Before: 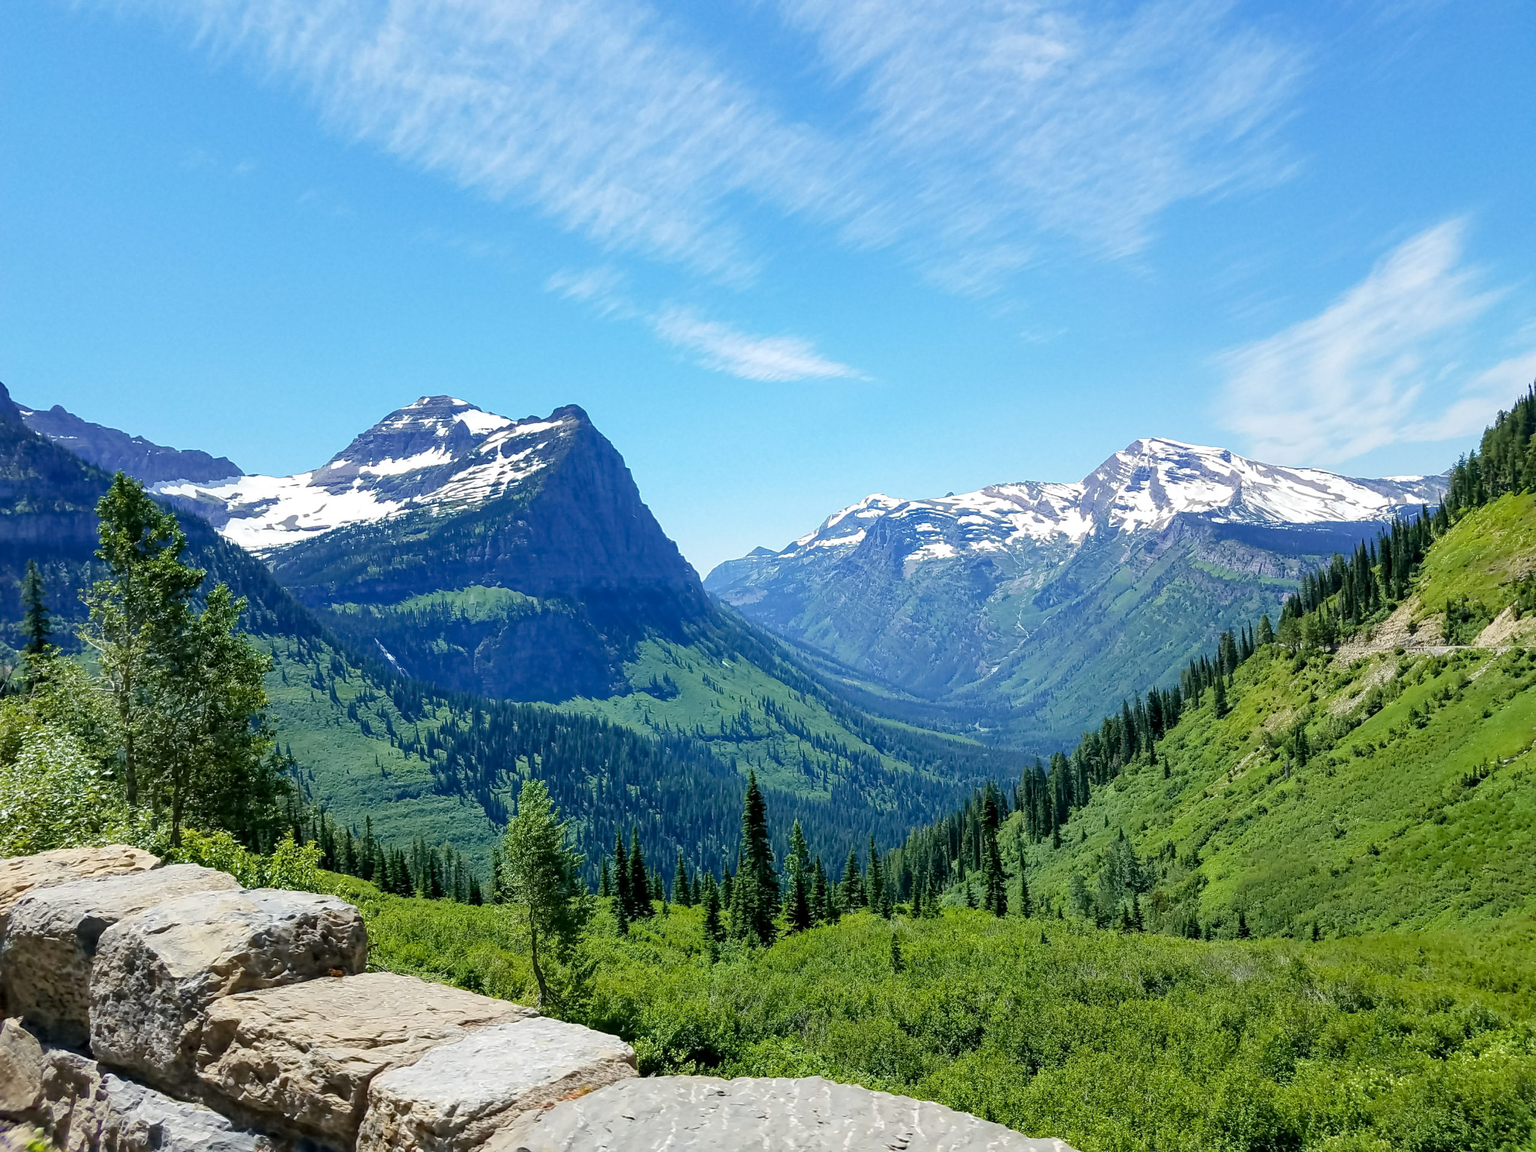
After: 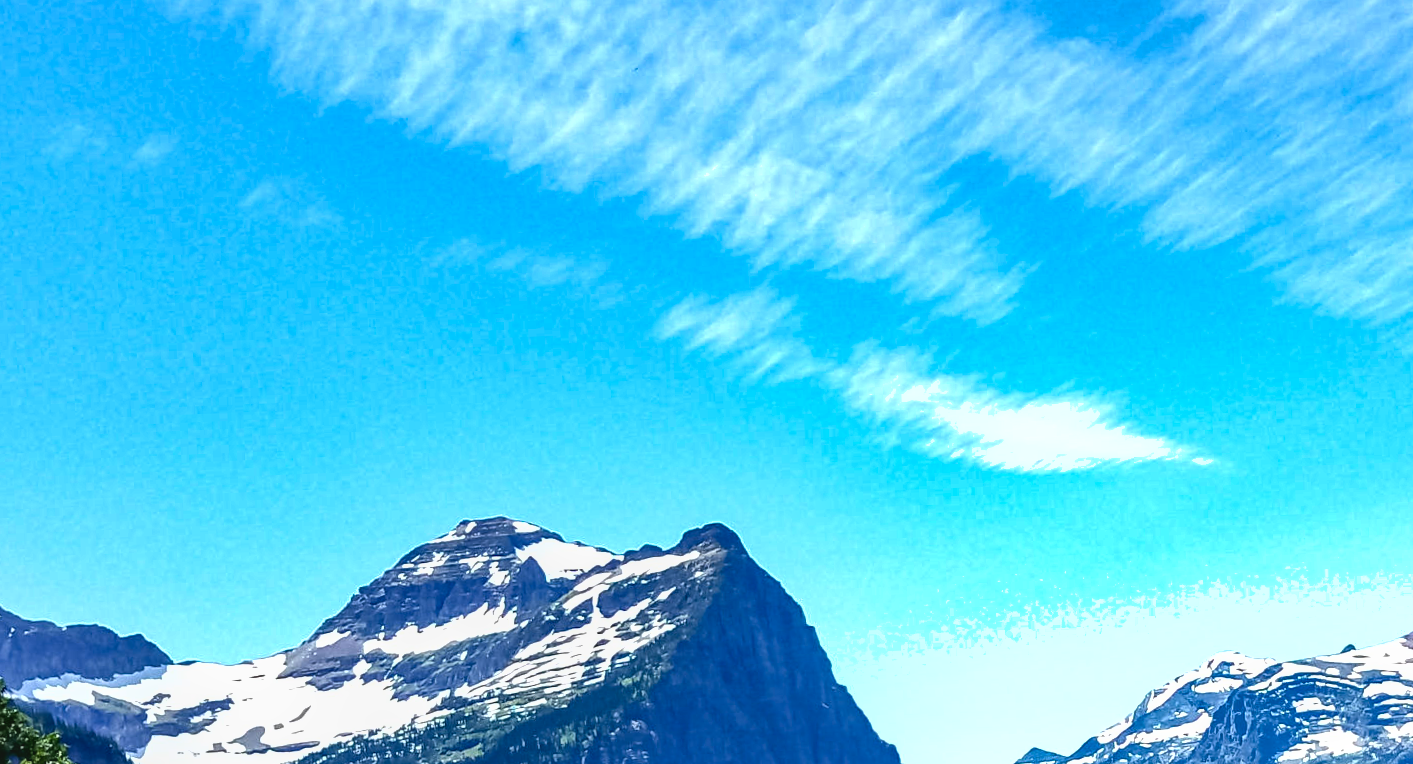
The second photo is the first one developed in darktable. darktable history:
contrast brightness saturation: brightness -0.09
local contrast: detail 110%
rotate and perspective: rotation -2.29°, automatic cropping off
crop: left 10.121%, top 10.631%, right 36.218%, bottom 51.526%
shadows and highlights: low approximation 0.01, soften with gaussian
tone equalizer: -8 EV -0.75 EV, -7 EV -0.7 EV, -6 EV -0.6 EV, -5 EV -0.4 EV, -3 EV 0.4 EV, -2 EV 0.6 EV, -1 EV 0.7 EV, +0 EV 0.75 EV, edges refinement/feathering 500, mask exposure compensation -1.57 EV, preserve details no
haze removal: on, module defaults
